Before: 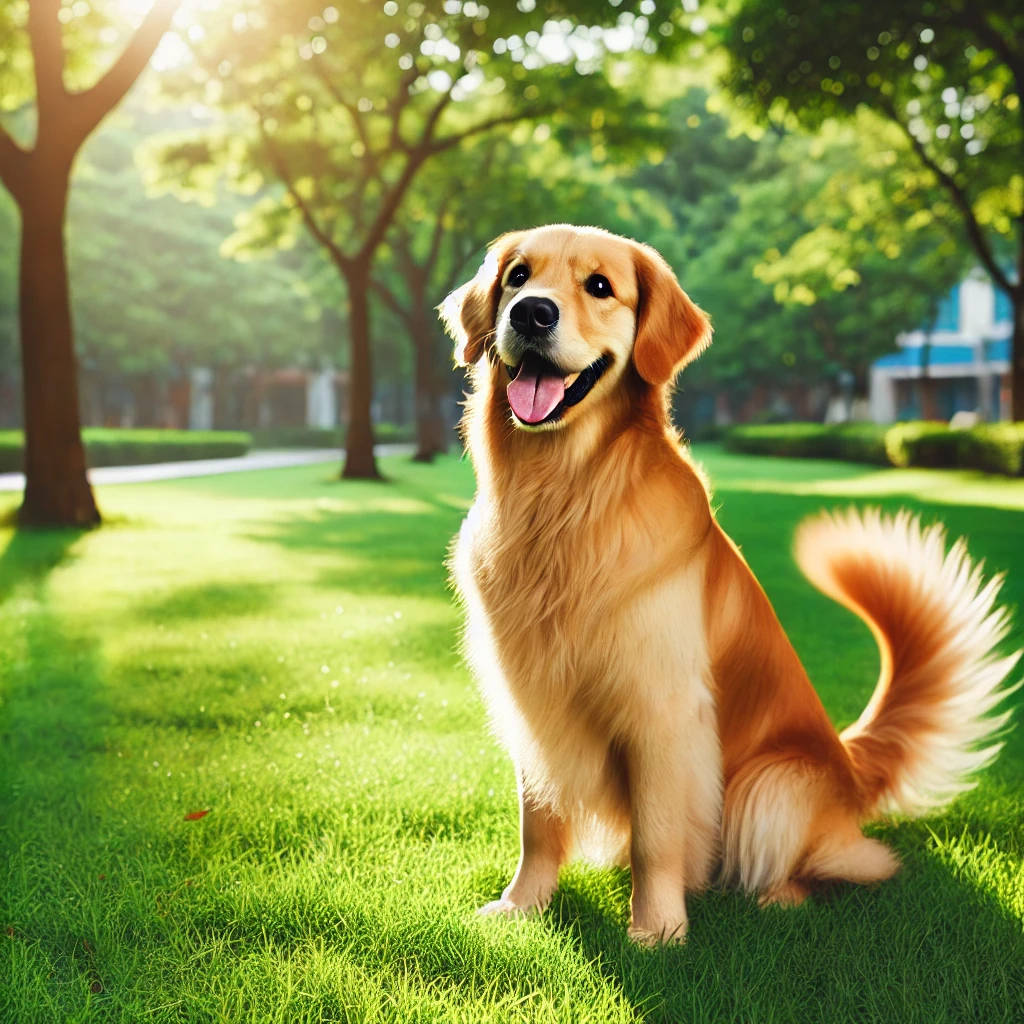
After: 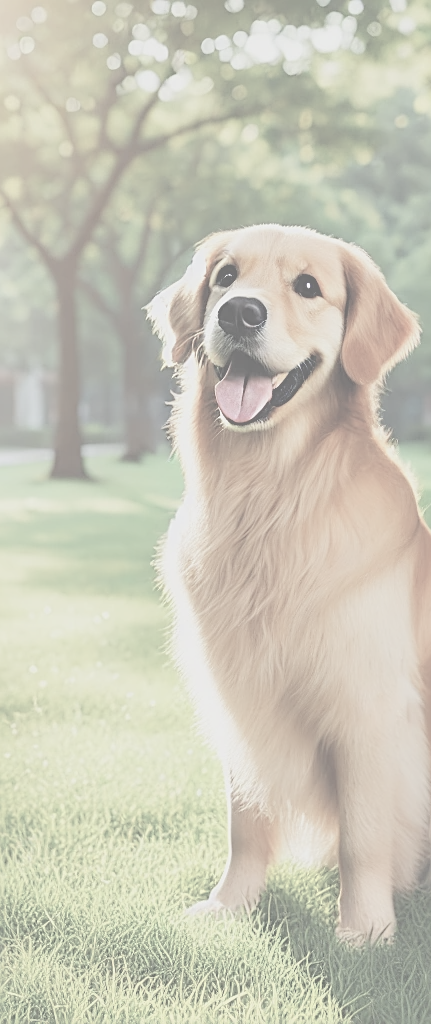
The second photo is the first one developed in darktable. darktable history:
sharpen: on, module defaults
crop: left 28.583%, right 29.231%
contrast brightness saturation: contrast -0.32, brightness 0.75, saturation -0.78
